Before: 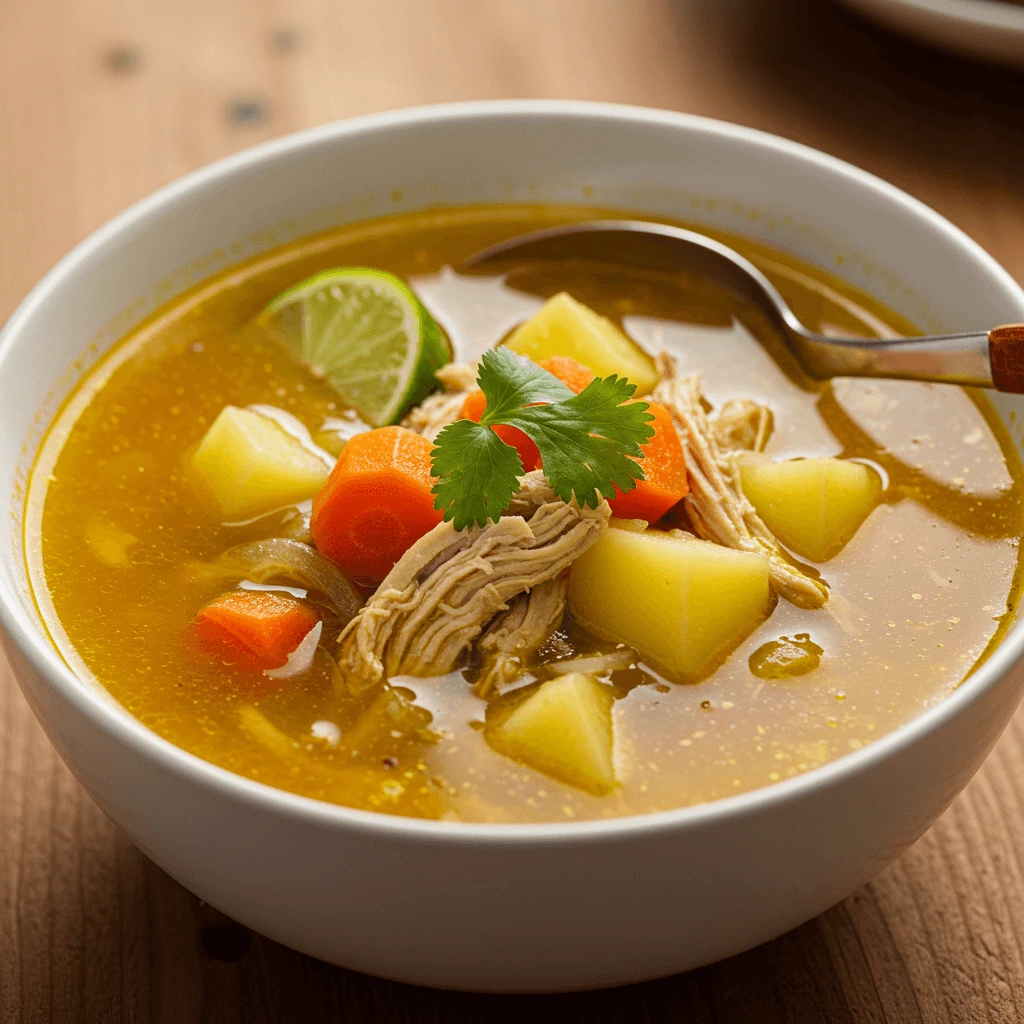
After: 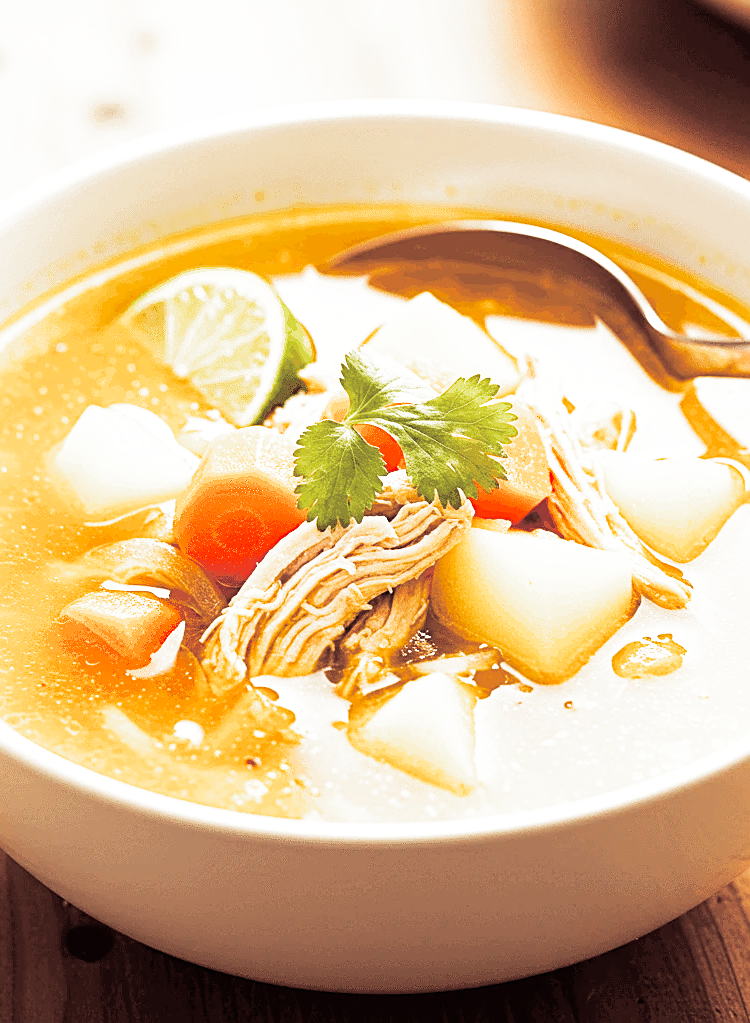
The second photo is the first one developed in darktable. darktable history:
filmic rgb: middle gray luminance 9.23%, black relative exposure -10.55 EV, white relative exposure 3.45 EV, threshold 6 EV, target black luminance 0%, hardness 5.98, latitude 59.69%, contrast 1.087, highlights saturation mix 5%, shadows ↔ highlights balance 29.23%, add noise in highlights 0, preserve chrominance no, color science v3 (2019), use custom middle-gray values true, iterations of high-quality reconstruction 0, contrast in highlights soft, enable highlight reconstruction true
split-toning: shadows › saturation 0.24, highlights › hue 54°, highlights › saturation 0.24
contrast brightness saturation: contrast 0.04, saturation 0.07
exposure: black level correction 0, exposure 0.9 EV, compensate highlight preservation false
crop: left 13.443%, right 13.31%
sharpen: on, module defaults
white balance: red 1.123, blue 0.83
